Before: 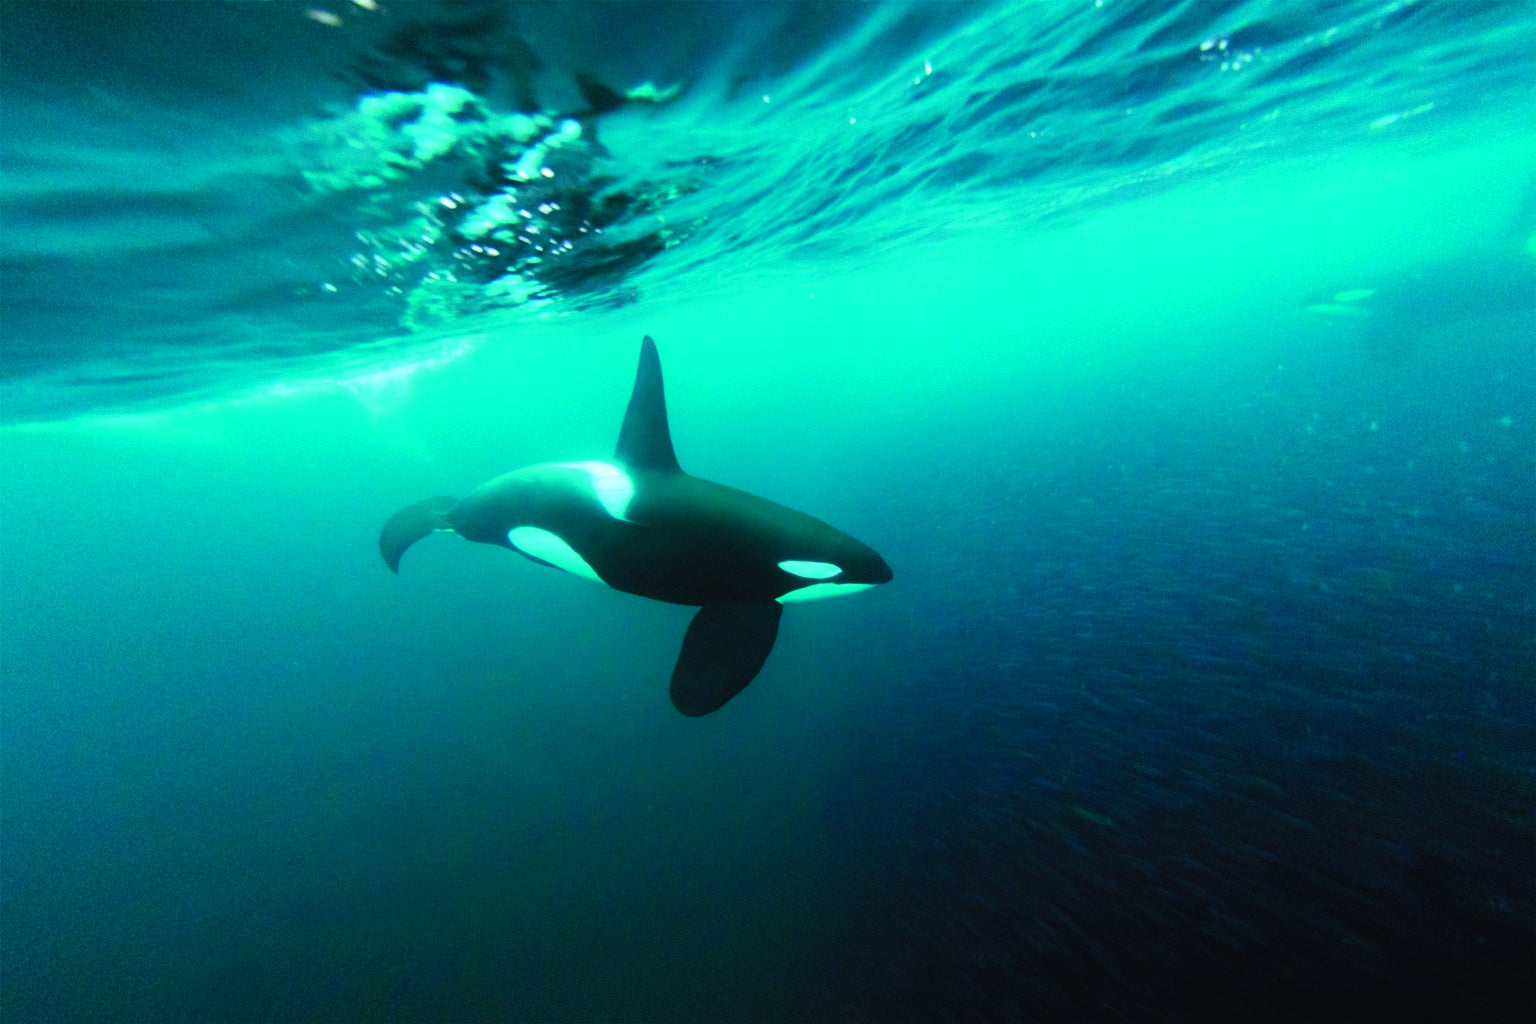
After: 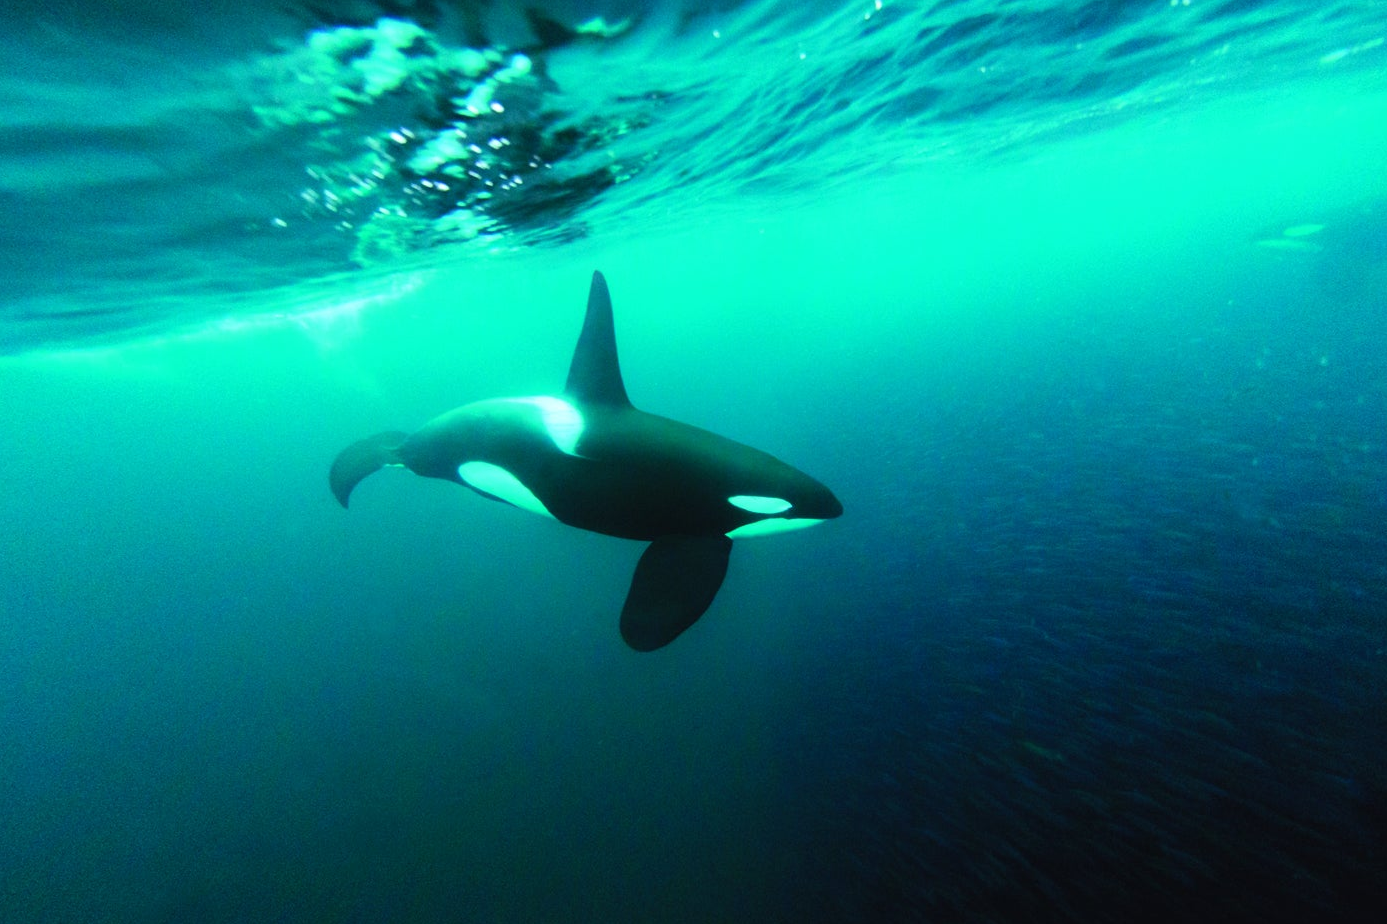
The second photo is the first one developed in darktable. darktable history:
crop: left 3.305%, top 6.436%, right 6.389%, bottom 3.258%
white balance: red 1, blue 1
